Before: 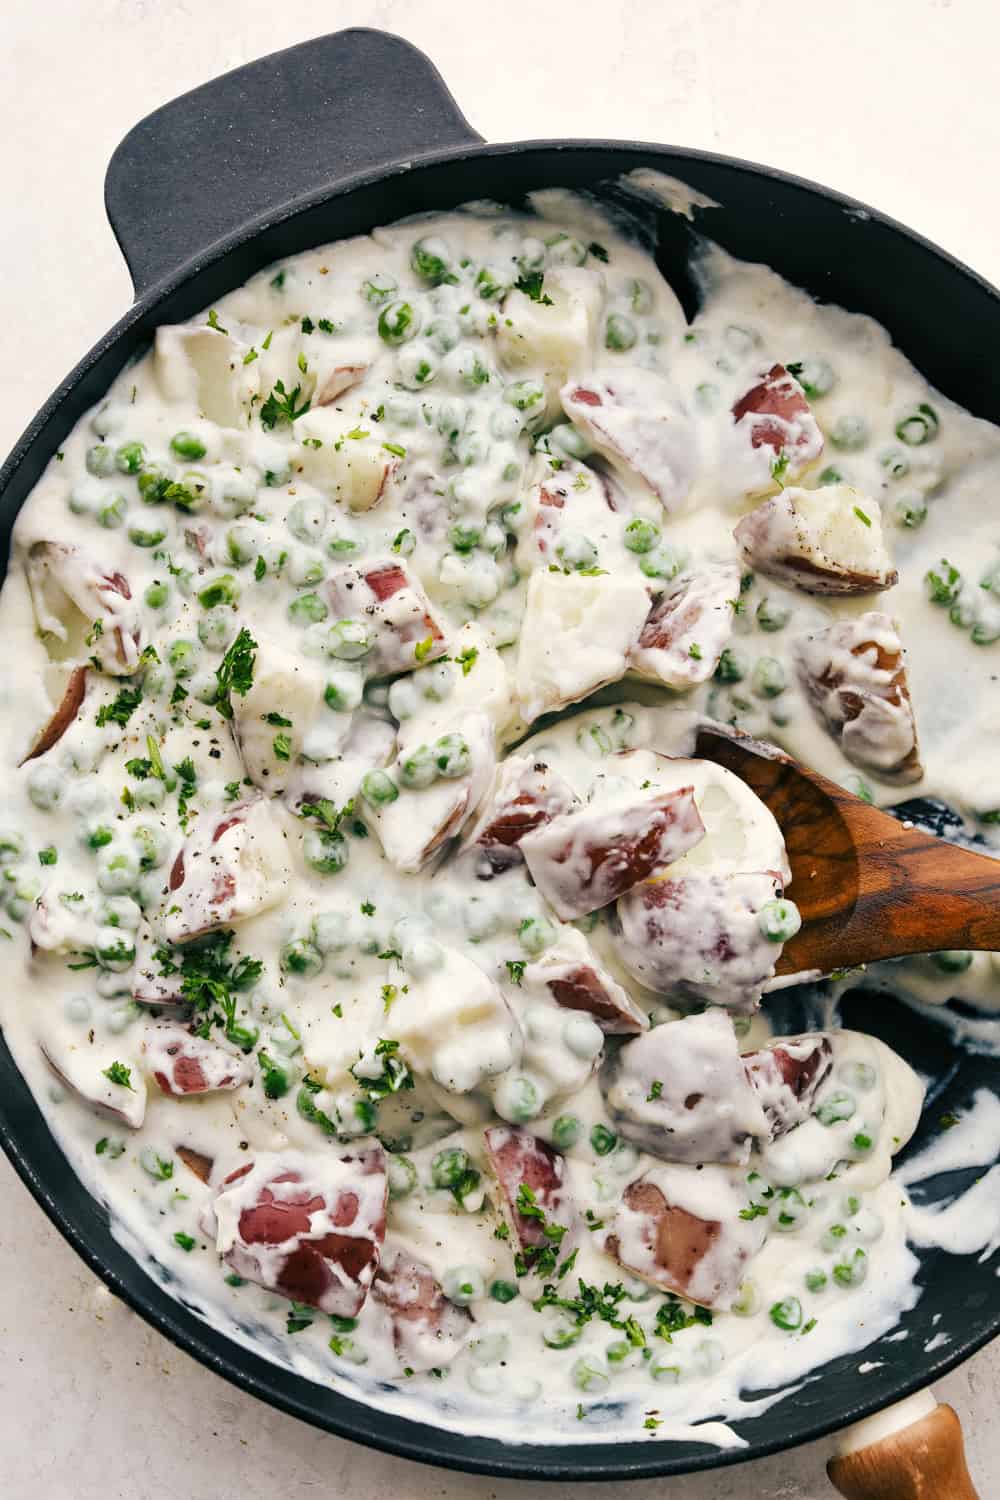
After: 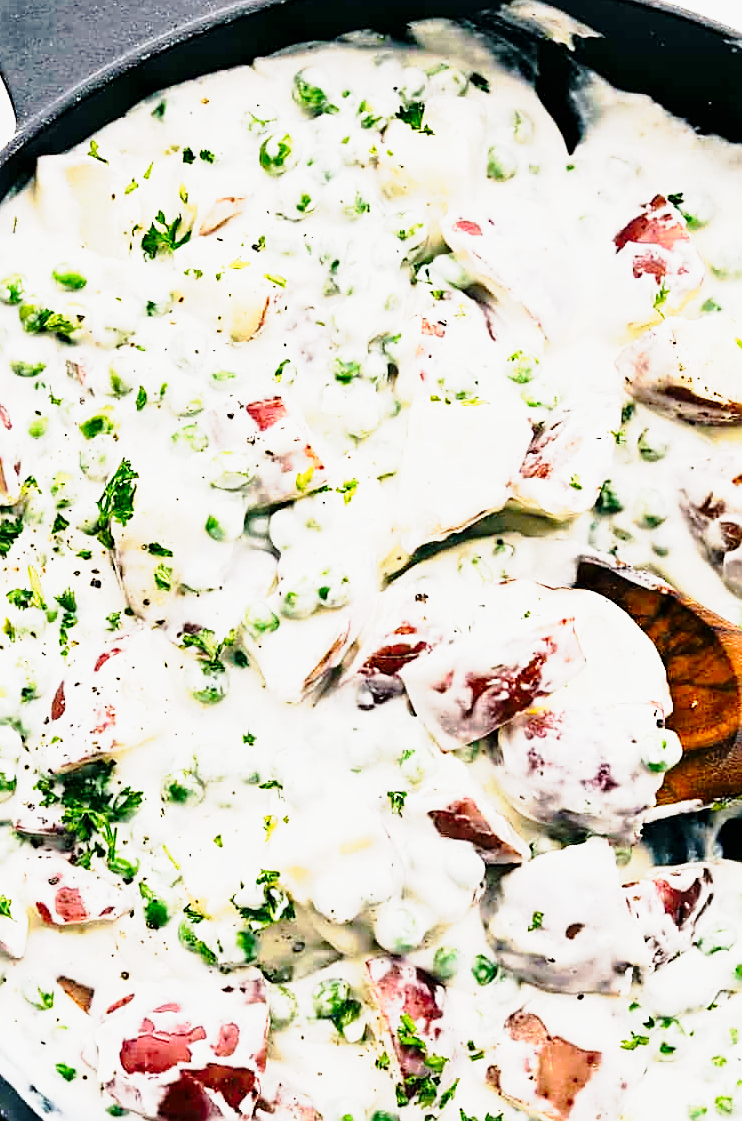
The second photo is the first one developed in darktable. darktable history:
crop and rotate: left 11.945%, top 11.369%, right 13.854%, bottom 13.845%
base curve: curves: ch0 [(0, 0) (0.005, 0.002) (0.15, 0.3) (0.4, 0.7) (0.75, 0.95) (1, 1)], preserve colors none
tone curve: curves: ch0 [(0, 0) (0.105, 0.068) (0.195, 0.162) (0.283, 0.283) (0.384, 0.404) (0.485, 0.531) (0.638, 0.681) (0.795, 0.879) (1, 0.977)]; ch1 [(0, 0) (0.161, 0.092) (0.35, 0.33) (0.379, 0.401) (0.456, 0.469) (0.498, 0.506) (0.521, 0.549) (0.58, 0.624) (0.635, 0.671) (1, 1)]; ch2 [(0, 0) (0.371, 0.362) (0.437, 0.437) (0.483, 0.484) (0.53, 0.515) (0.56, 0.58) (0.622, 0.606) (1, 1)], preserve colors none
exposure: exposure 0.207 EV, compensate exposure bias true, compensate highlight preservation false
sharpen: on, module defaults
